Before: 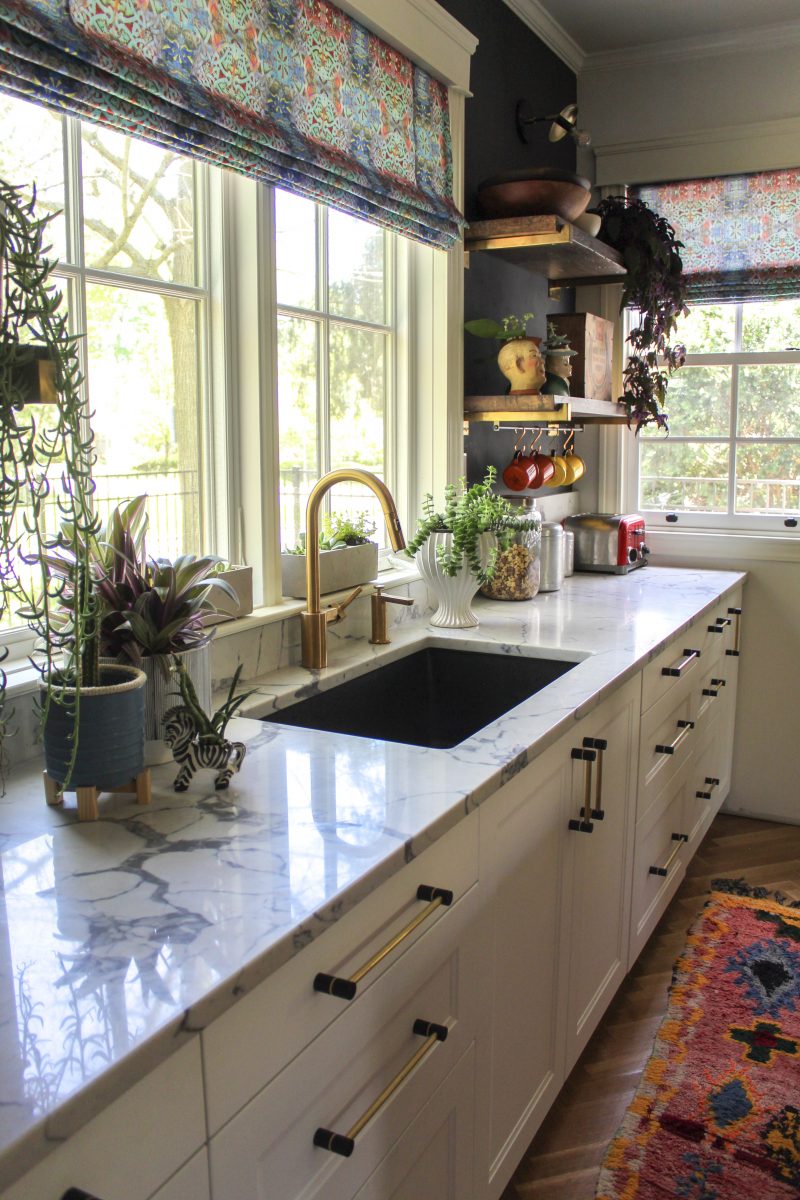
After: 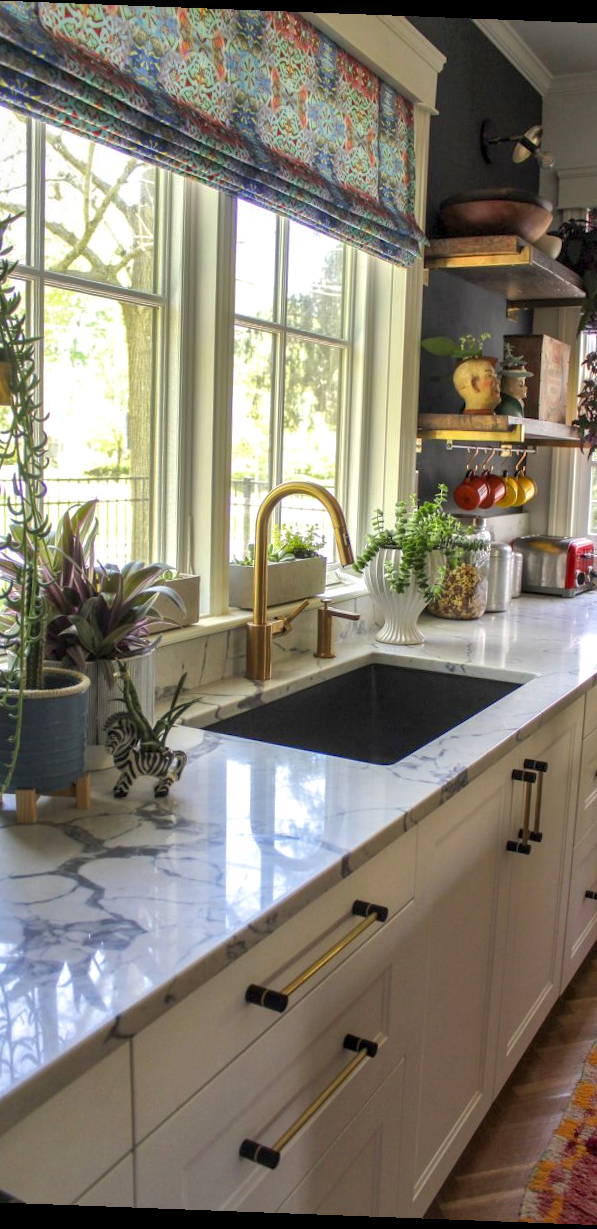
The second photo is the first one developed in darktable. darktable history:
crop and rotate: left 9.061%, right 20.142%
local contrast: detail 130%
color balance rgb: shadows fall-off 101%, linear chroma grading › mid-tones 7.63%, perceptual saturation grading › mid-tones 11.68%, mask middle-gray fulcrum 22.45%, global vibrance 10.11%, saturation formula JzAzBz (2021)
shadows and highlights: on, module defaults
rotate and perspective: rotation 2.17°, automatic cropping off
